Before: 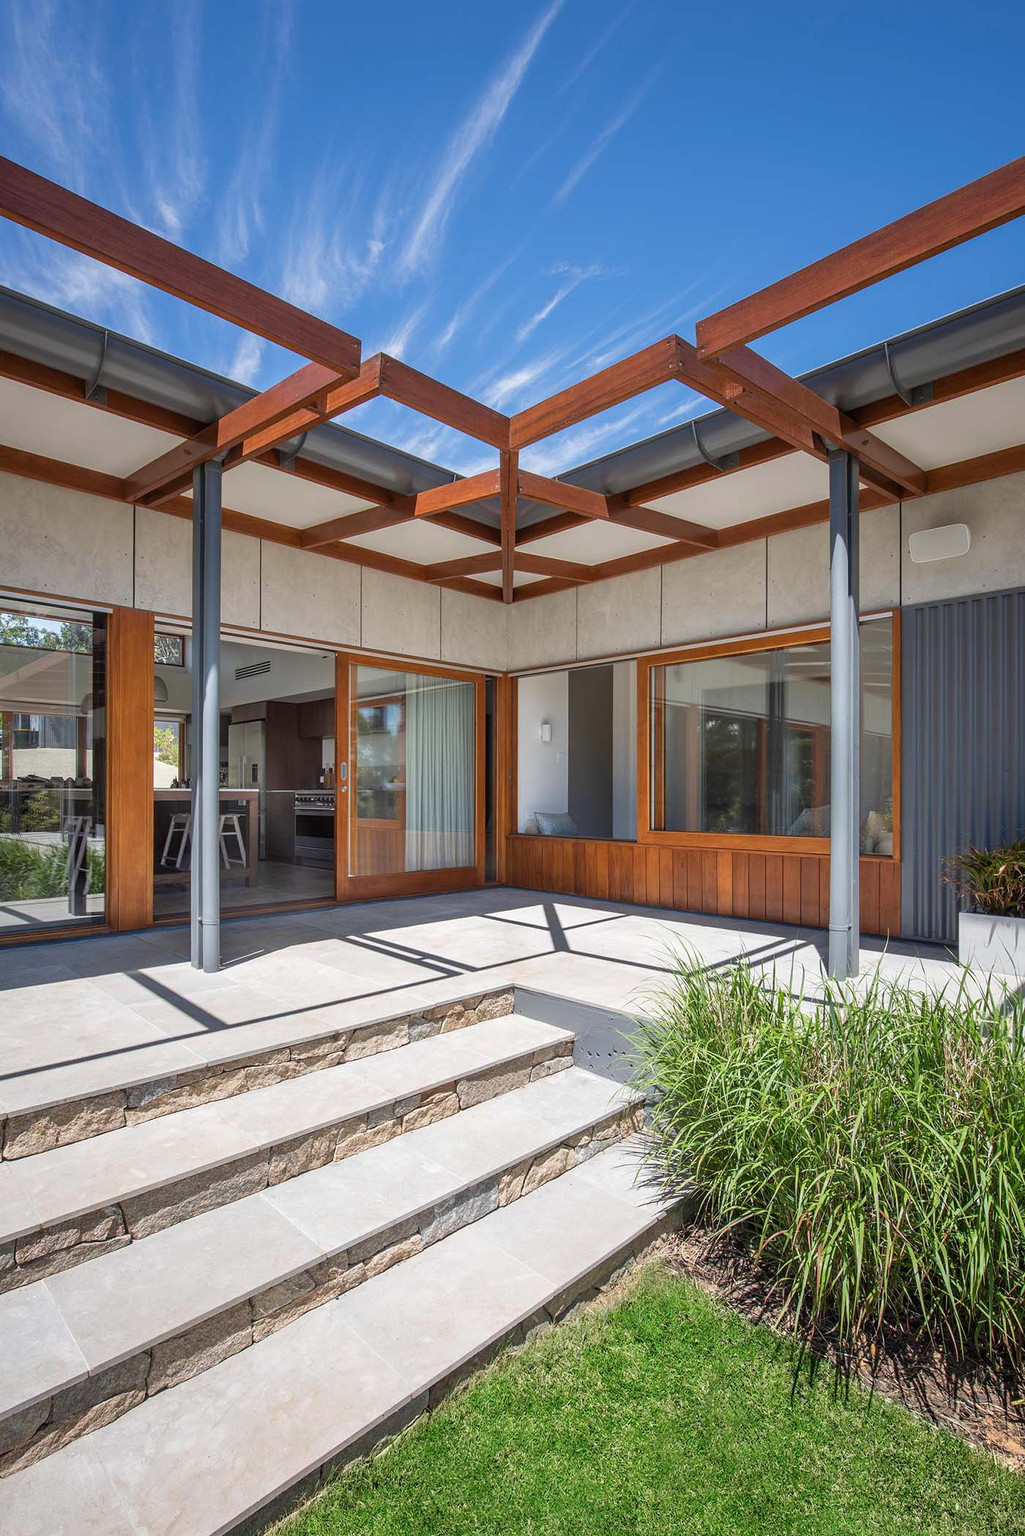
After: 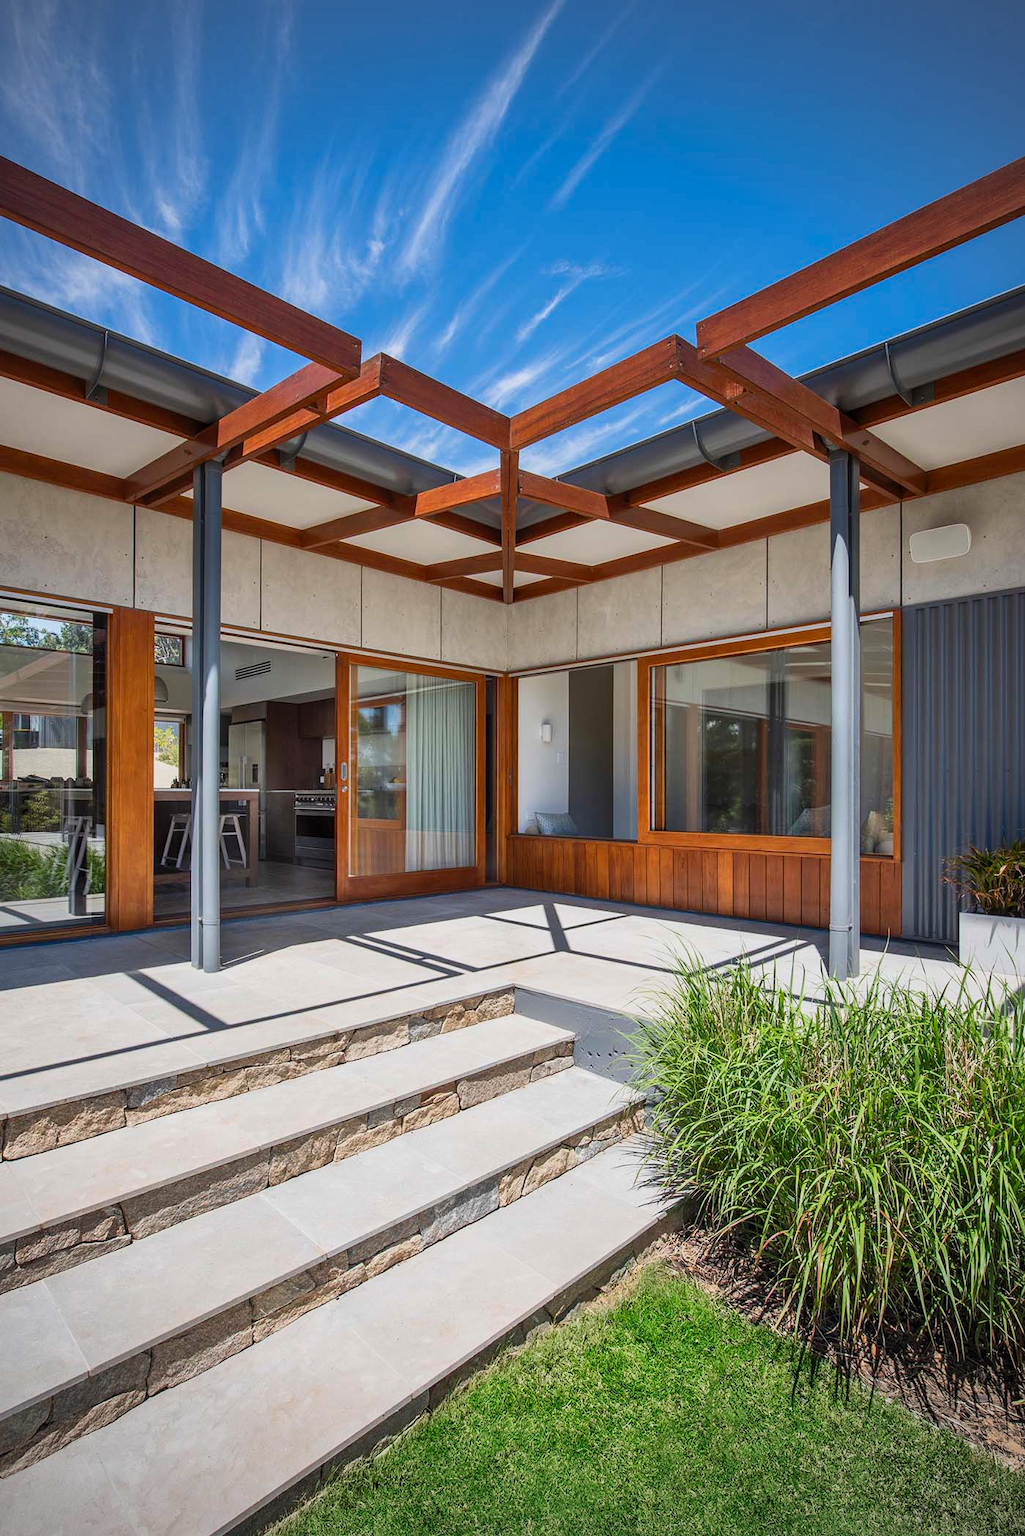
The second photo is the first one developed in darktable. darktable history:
exposure: black level correction 0, exposure -0.844 EV, compensate highlight preservation false
contrast brightness saturation: contrast 0.243, brightness 0.254, saturation 0.394
levels: levels [0, 0.498, 0.996]
color zones: curves: ch0 [(0, 0.5) (0.143, 0.5) (0.286, 0.5) (0.429, 0.5) (0.571, 0.5) (0.714, 0.476) (0.857, 0.5) (1, 0.5)]; ch2 [(0, 0.5) (0.143, 0.5) (0.286, 0.5) (0.429, 0.5) (0.571, 0.5) (0.714, 0.487) (0.857, 0.5) (1, 0.5)]
local contrast: mode bilateral grid, contrast 19, coarseness 50, detail 120%, midtone range 0.2
vignetting: on, module defaults
